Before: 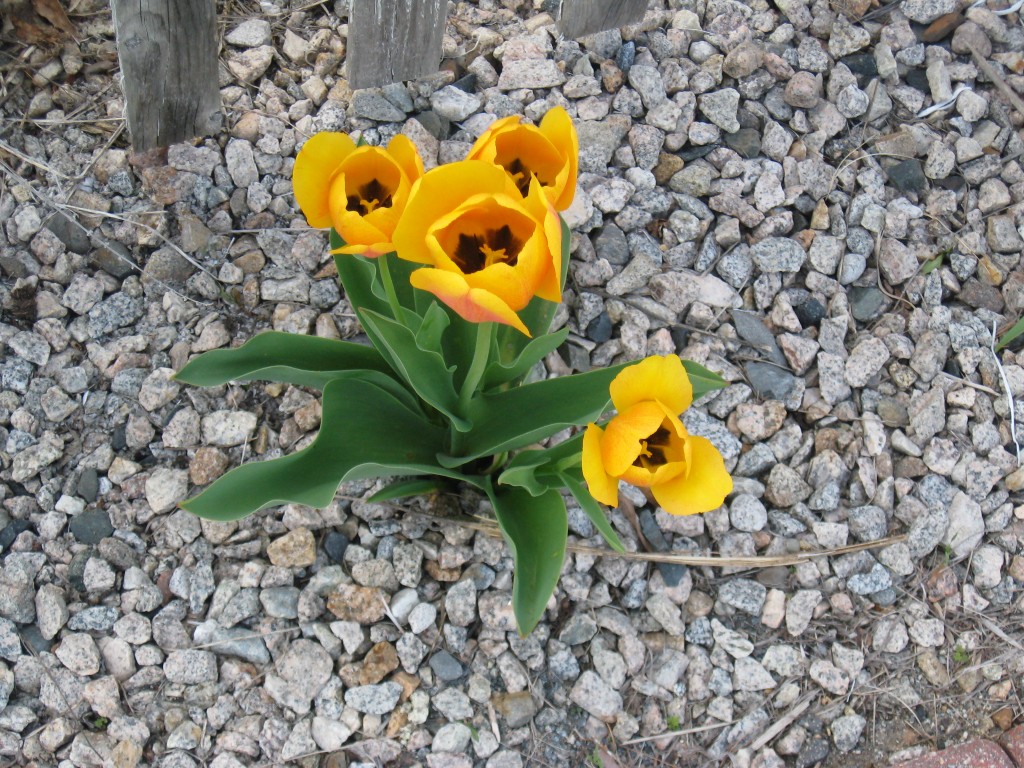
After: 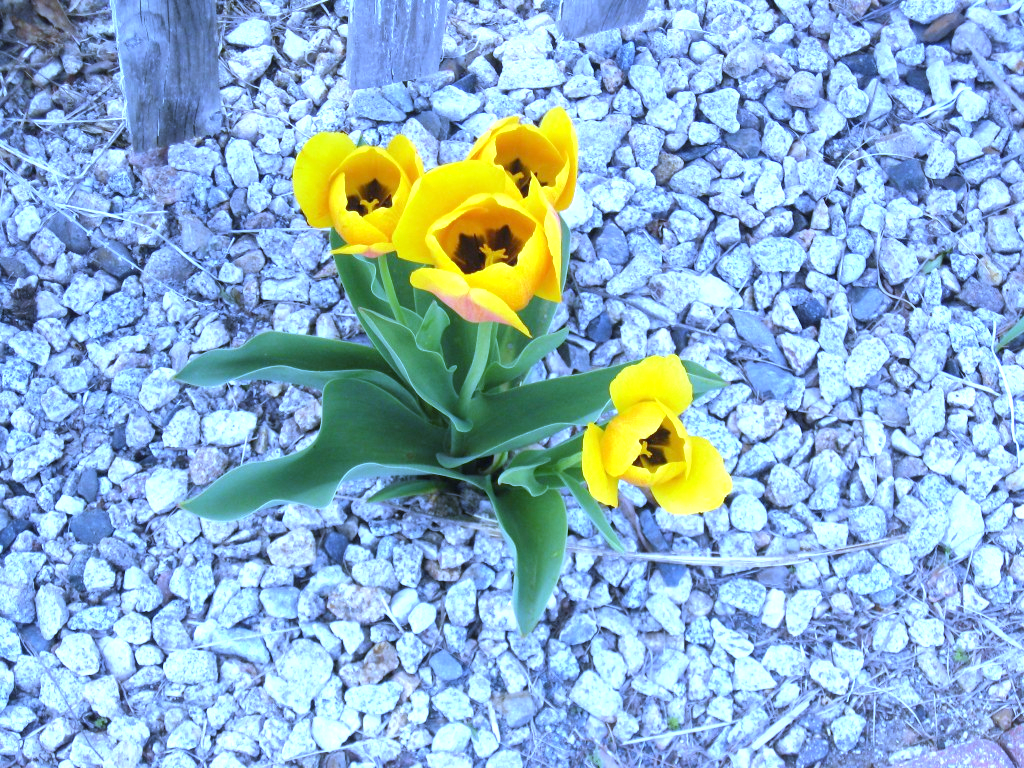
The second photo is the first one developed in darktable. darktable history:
exposure: exposure 1.061 EV, compensate highlight preservation false
white balance: red 0.766, blue 1.537
